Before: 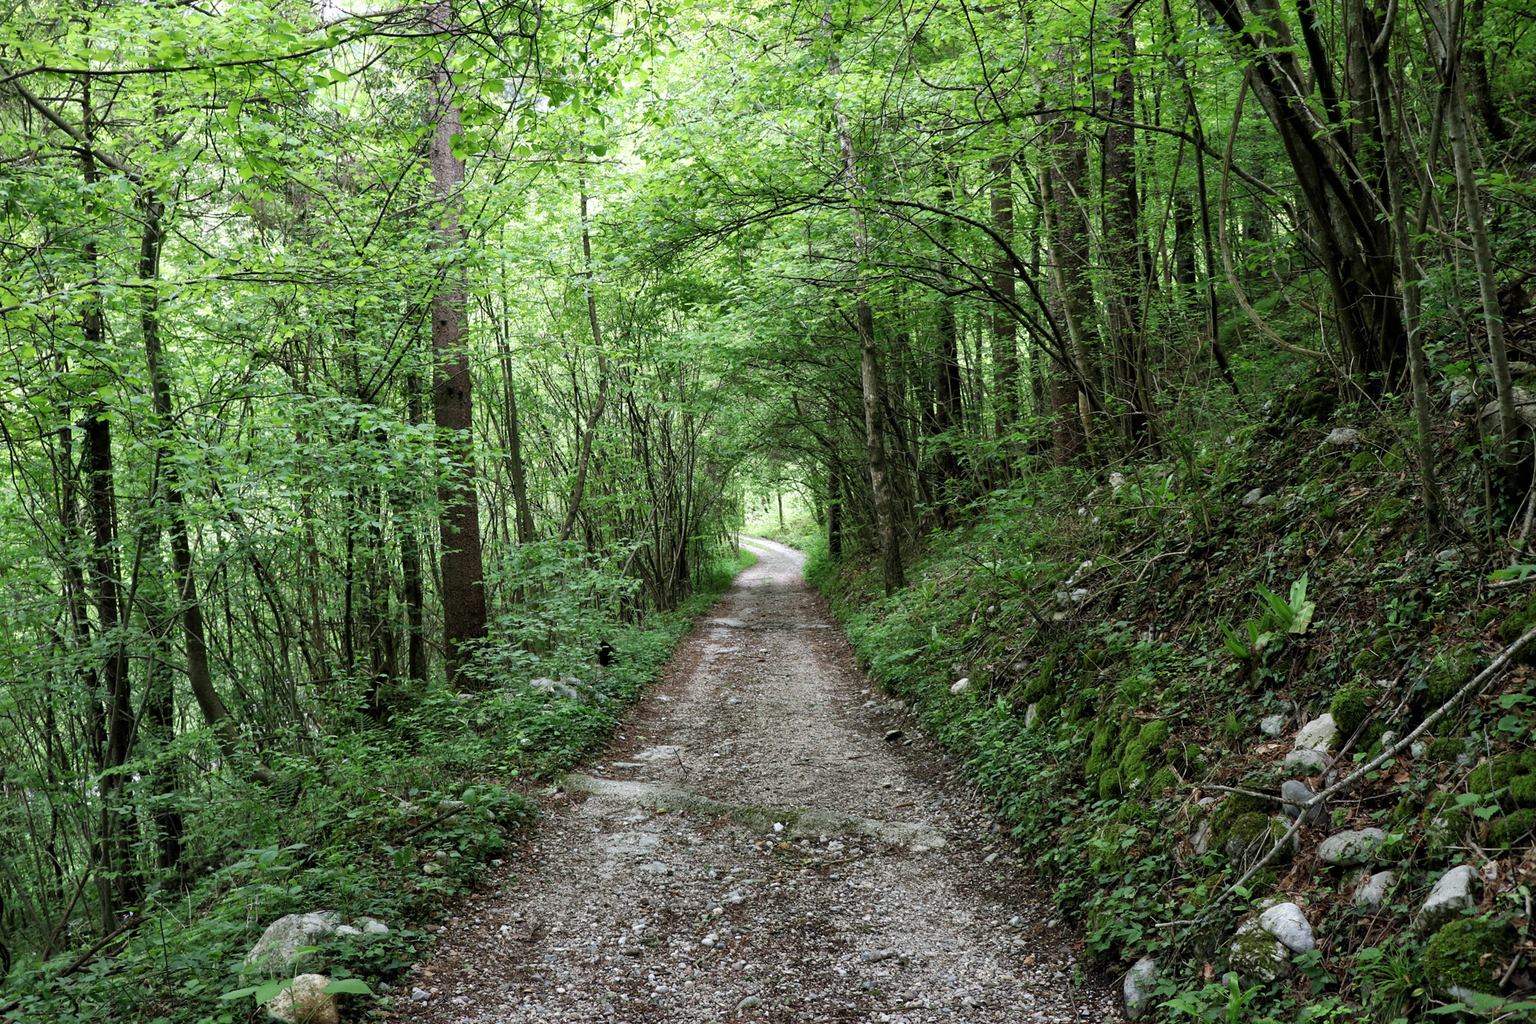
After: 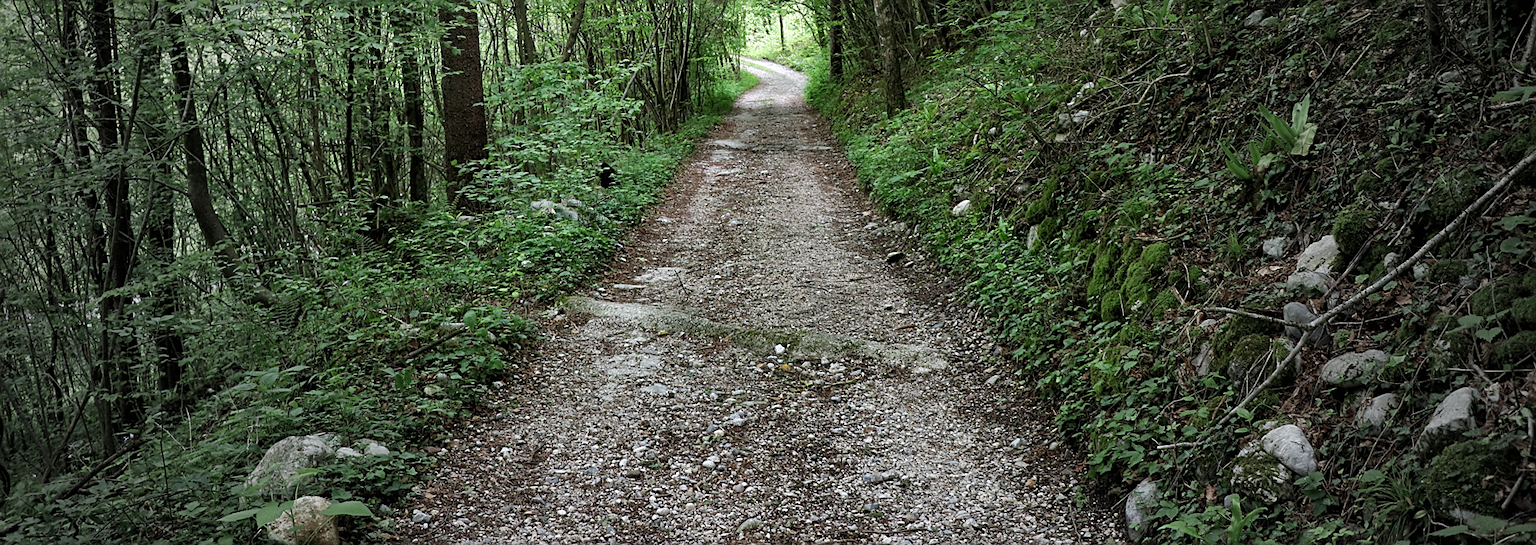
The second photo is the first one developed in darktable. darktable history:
sharpen: on, module defaults
vignetting: fall-off start 33.15%, fall-off radius 64.33%, width/height ratio 0.955, unbound false
crop and rotate: top 46.739%, right 0.113%
